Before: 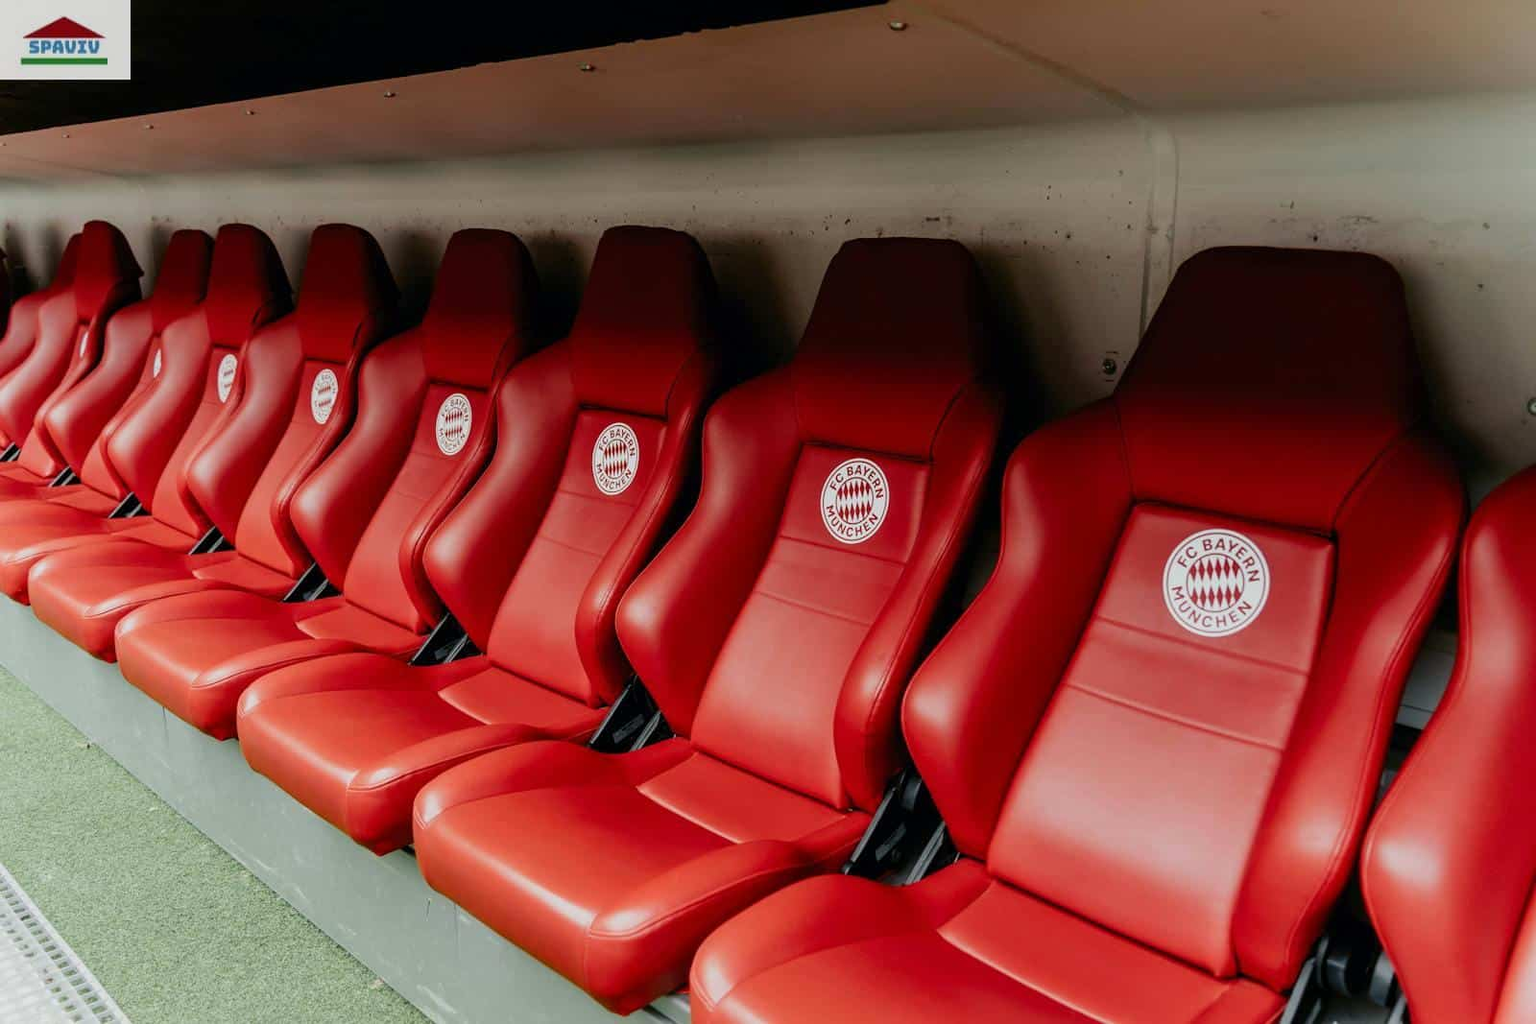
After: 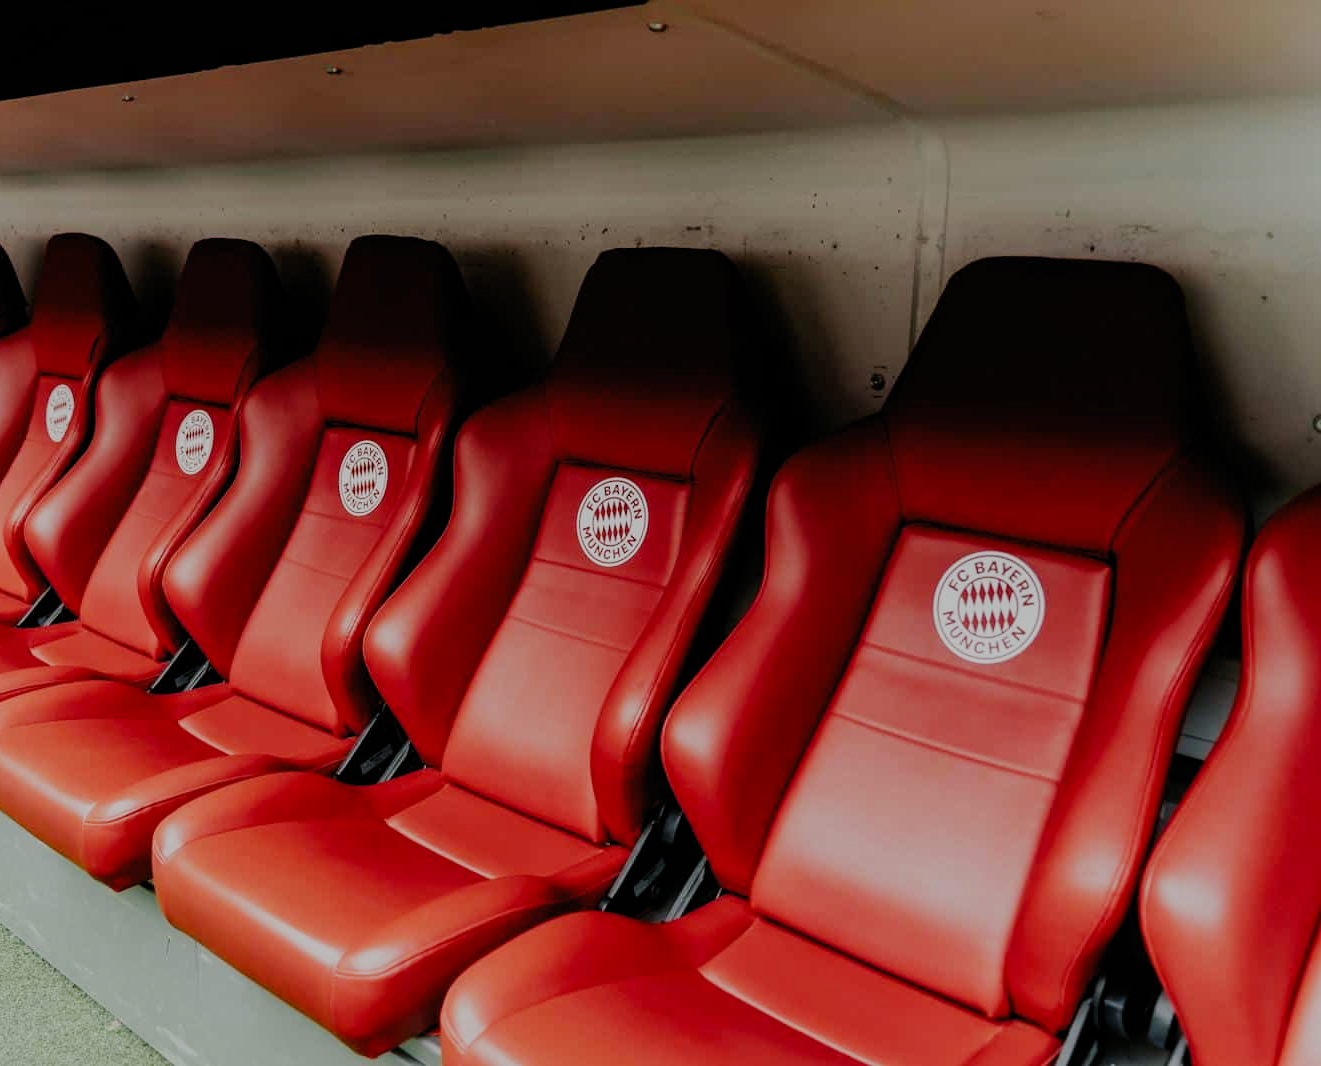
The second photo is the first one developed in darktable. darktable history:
filmic rgb: black relative exposure -7.65 EV, white relative exposure 4.56 EV, hardness 3.61, preserve chrominance no, color science v5 (2021), contrast in shadows safe, contrast in highlights safe
crop: left 17.387%, bottom 0.032%
